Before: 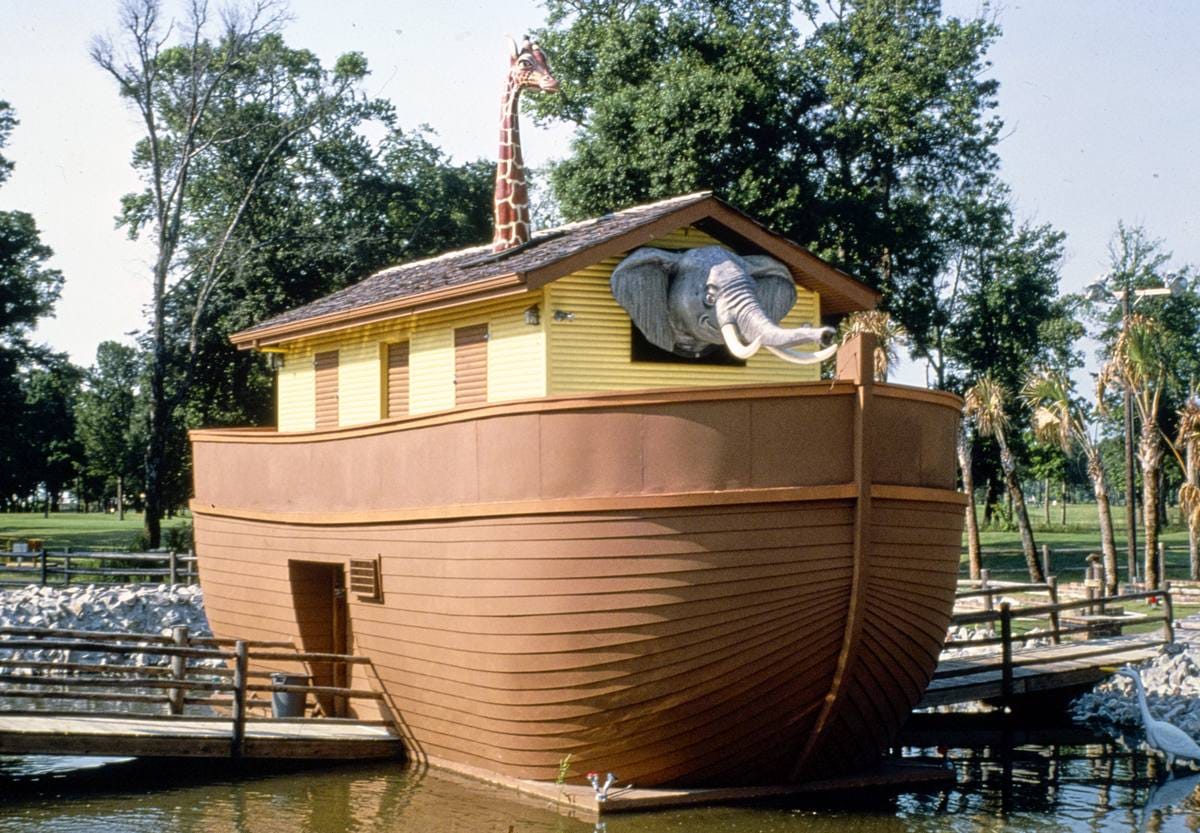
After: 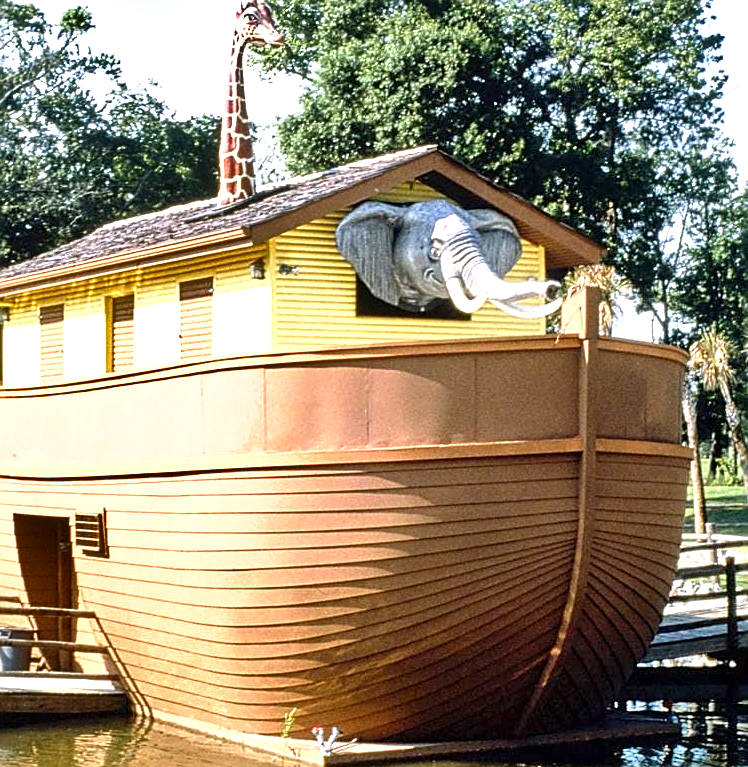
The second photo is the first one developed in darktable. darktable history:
crop and rotate: left 22.918%, top 5.629%, right 14.711%, bottom 2.247%
exposure: exposure 1.15 EV, compensate highlight preservation false
shadows and highlights: soften with gaussian
sharpen: on, module defaults
